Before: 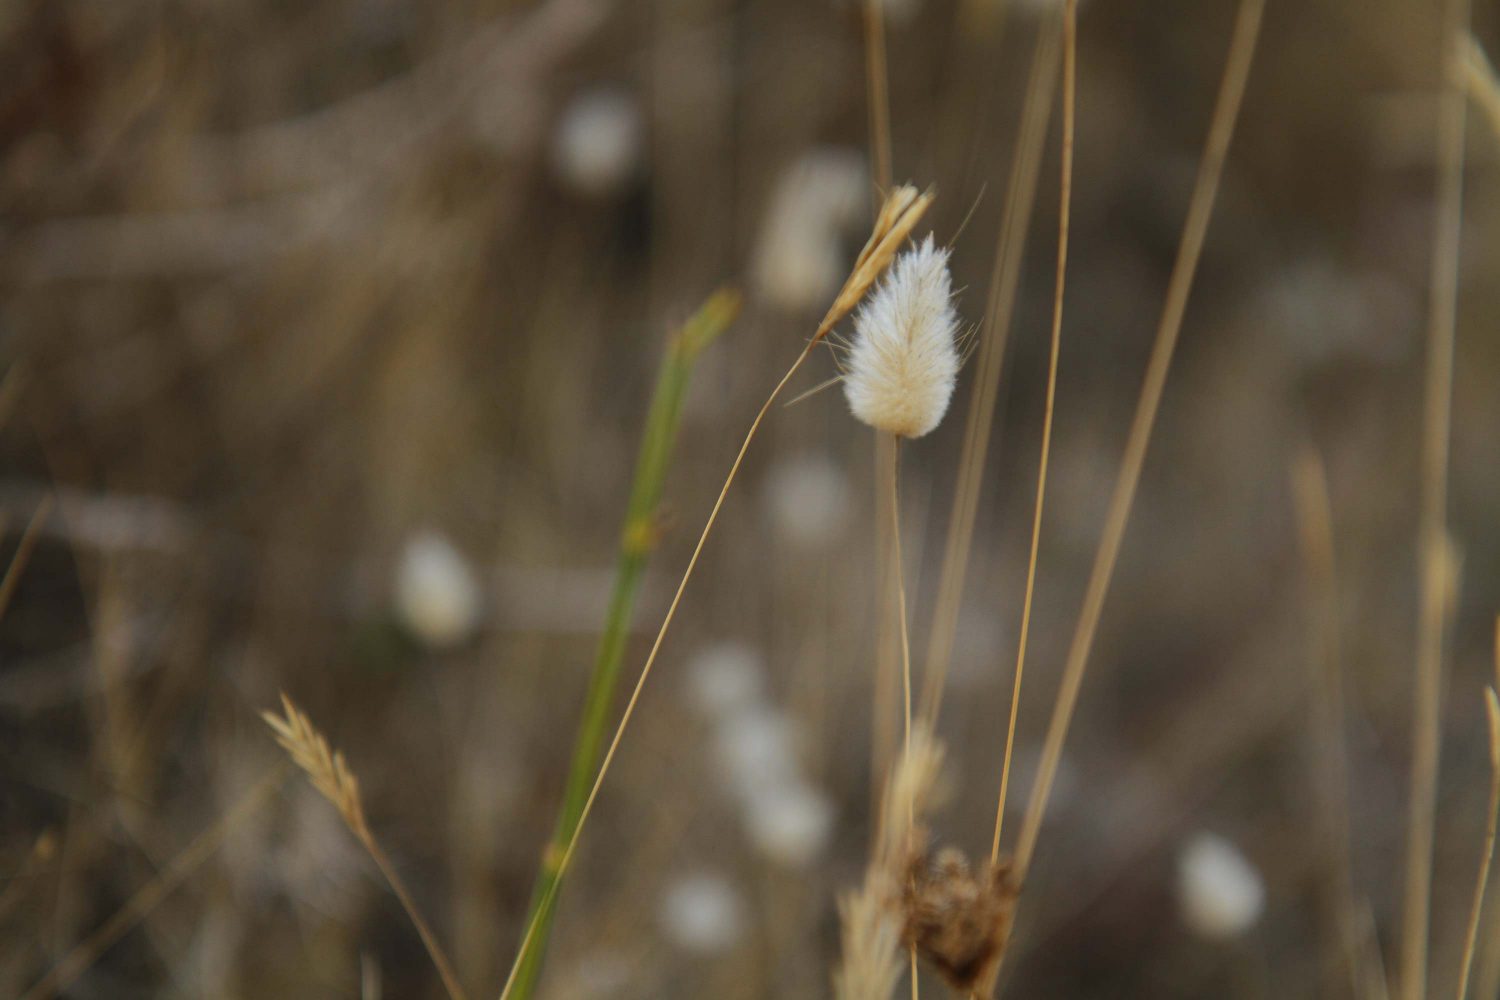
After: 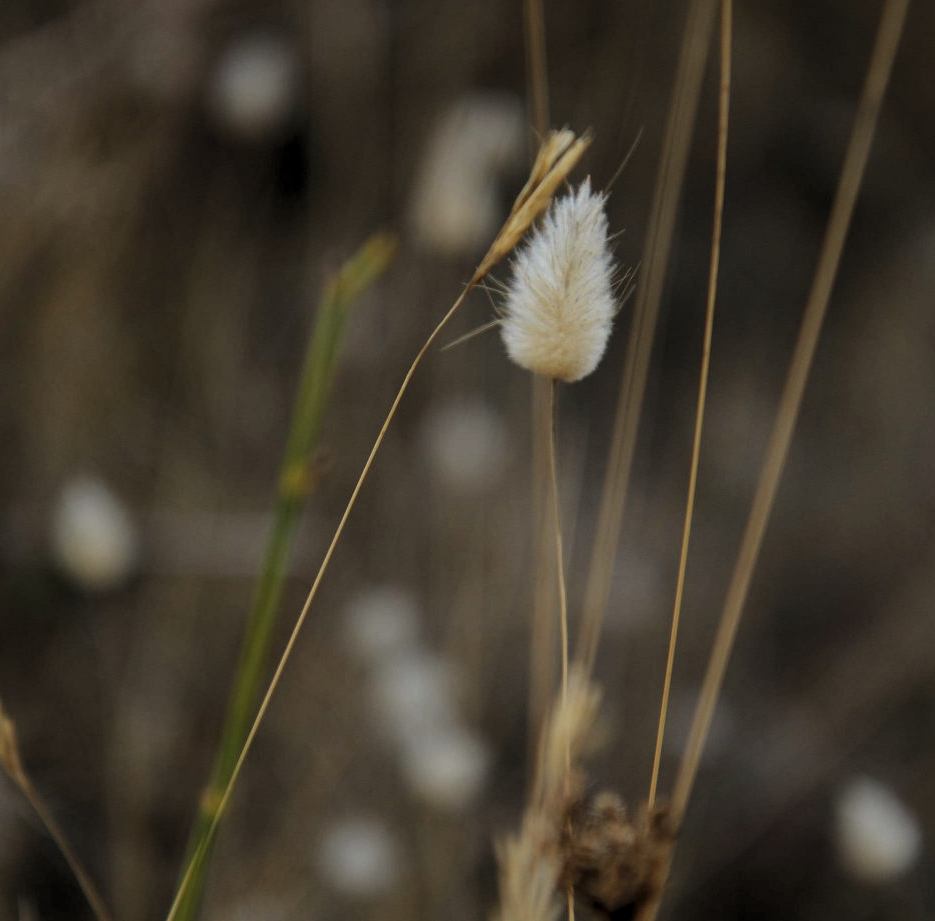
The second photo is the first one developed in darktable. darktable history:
crop and rotate: left 22.918%, top 5.629%, right 14.711%, bottom 2.247%
levels: levels [0.116, 0.574, 1]
